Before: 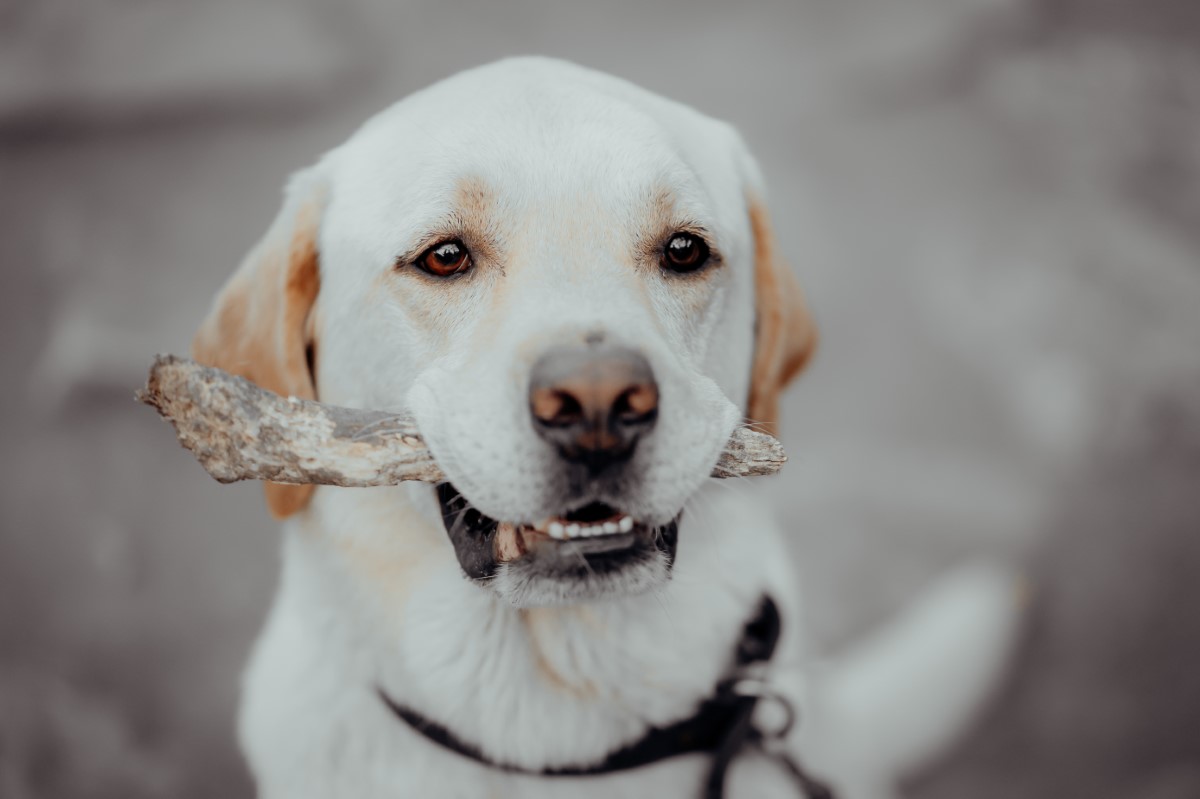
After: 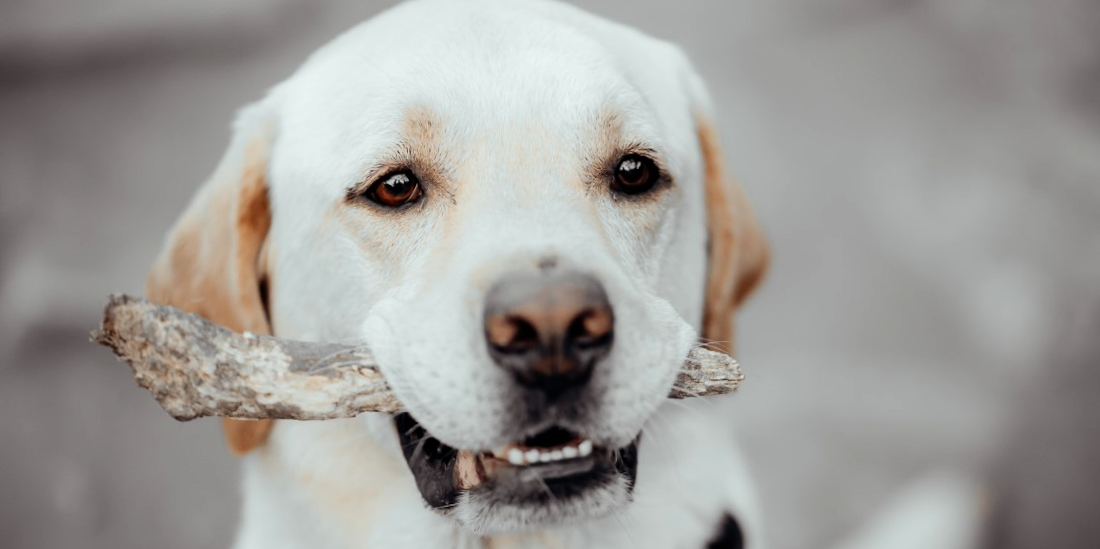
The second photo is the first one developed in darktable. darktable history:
rotate and perspective: rotation -2°, crop left 0.022, crop right 0.978, crop top 0.049, crop bottom 0.951
tone equalizer: -8 EV -0.417 EV, -7 EV -0.389 EV, -6 EV -0.333 EV, -5 EV -0.222 EV, -3 EV 0.222 EV, -2 EV 0.333 EV, -1 EV 0.389 EV, +0 EV 0.417 EV, edges refinement/feathering 500, mask exposure compensation -1.57 EV, preserve details no
crop: left 2.737%, top 7.287%, right 3.421%, bottom 20.179%
